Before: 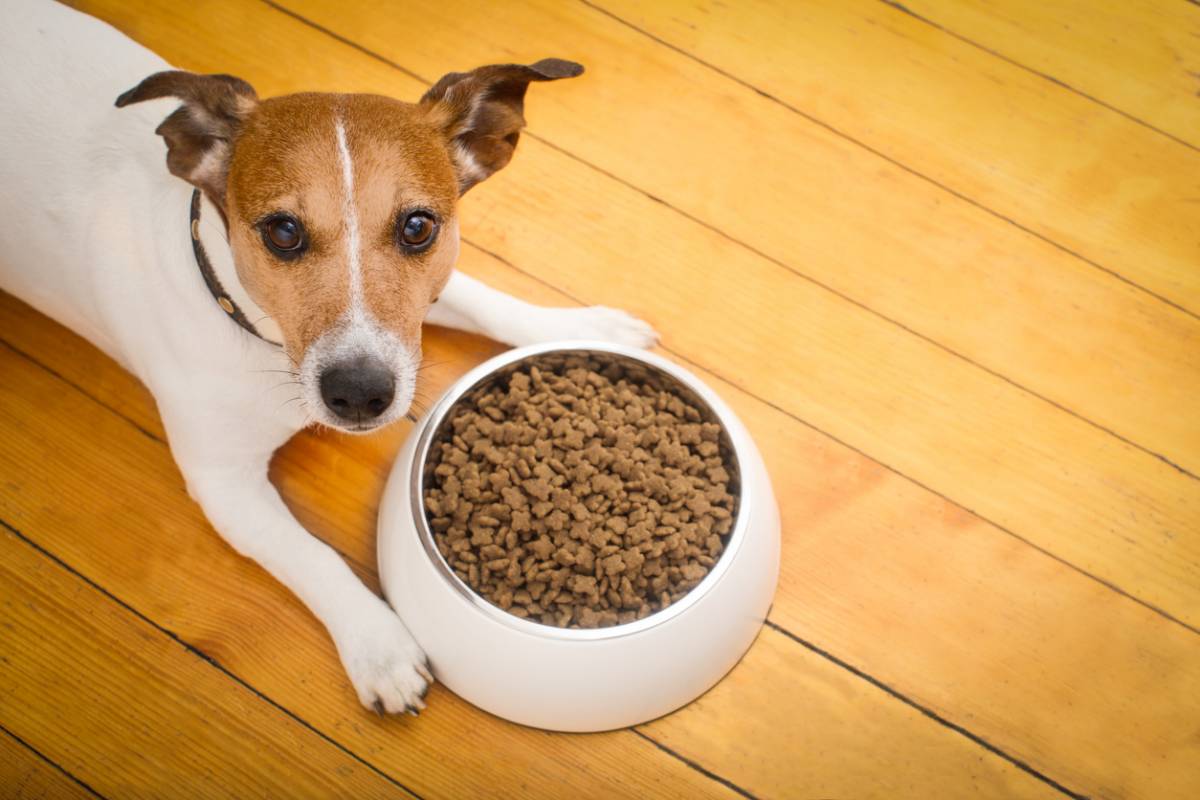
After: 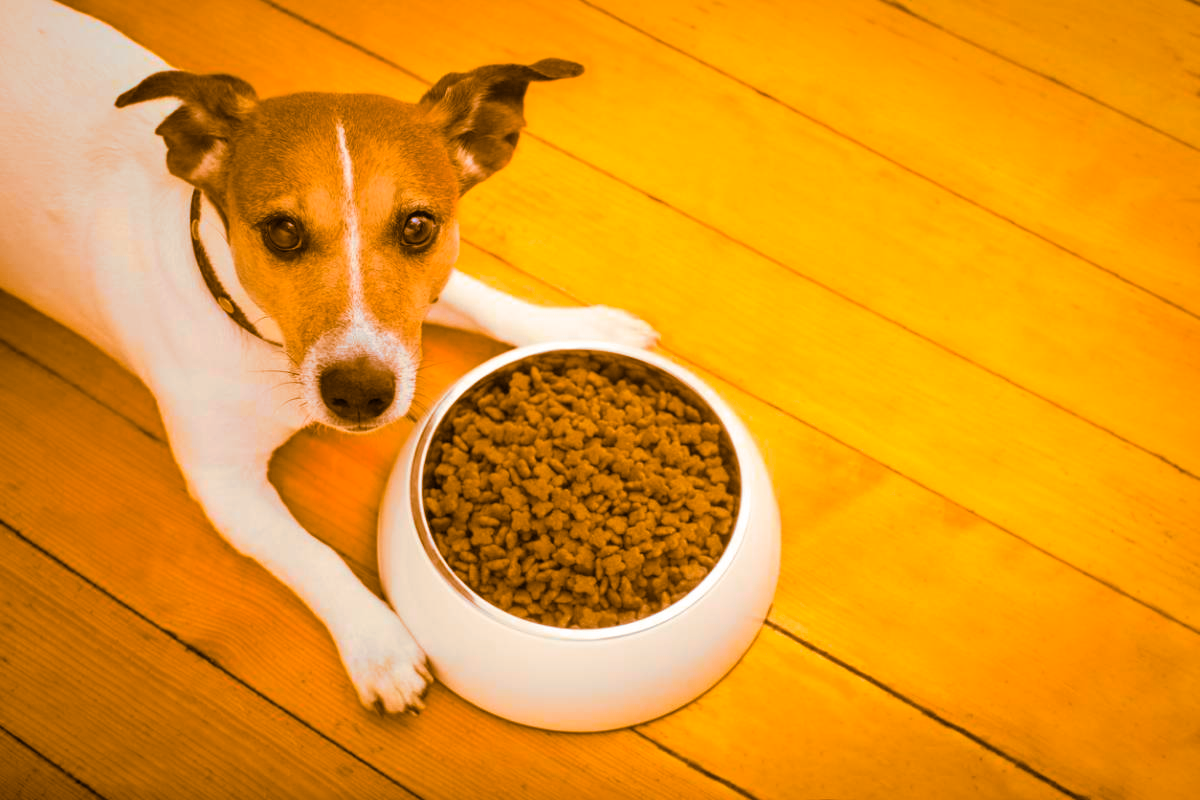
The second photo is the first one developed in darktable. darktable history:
split-toning: shadows › hue 26°, shadows › saturation 0.92, highlights › hue 40°, highlights › saturation 0.92, balance -63, compress 0%
color correction: saturation 2.15
